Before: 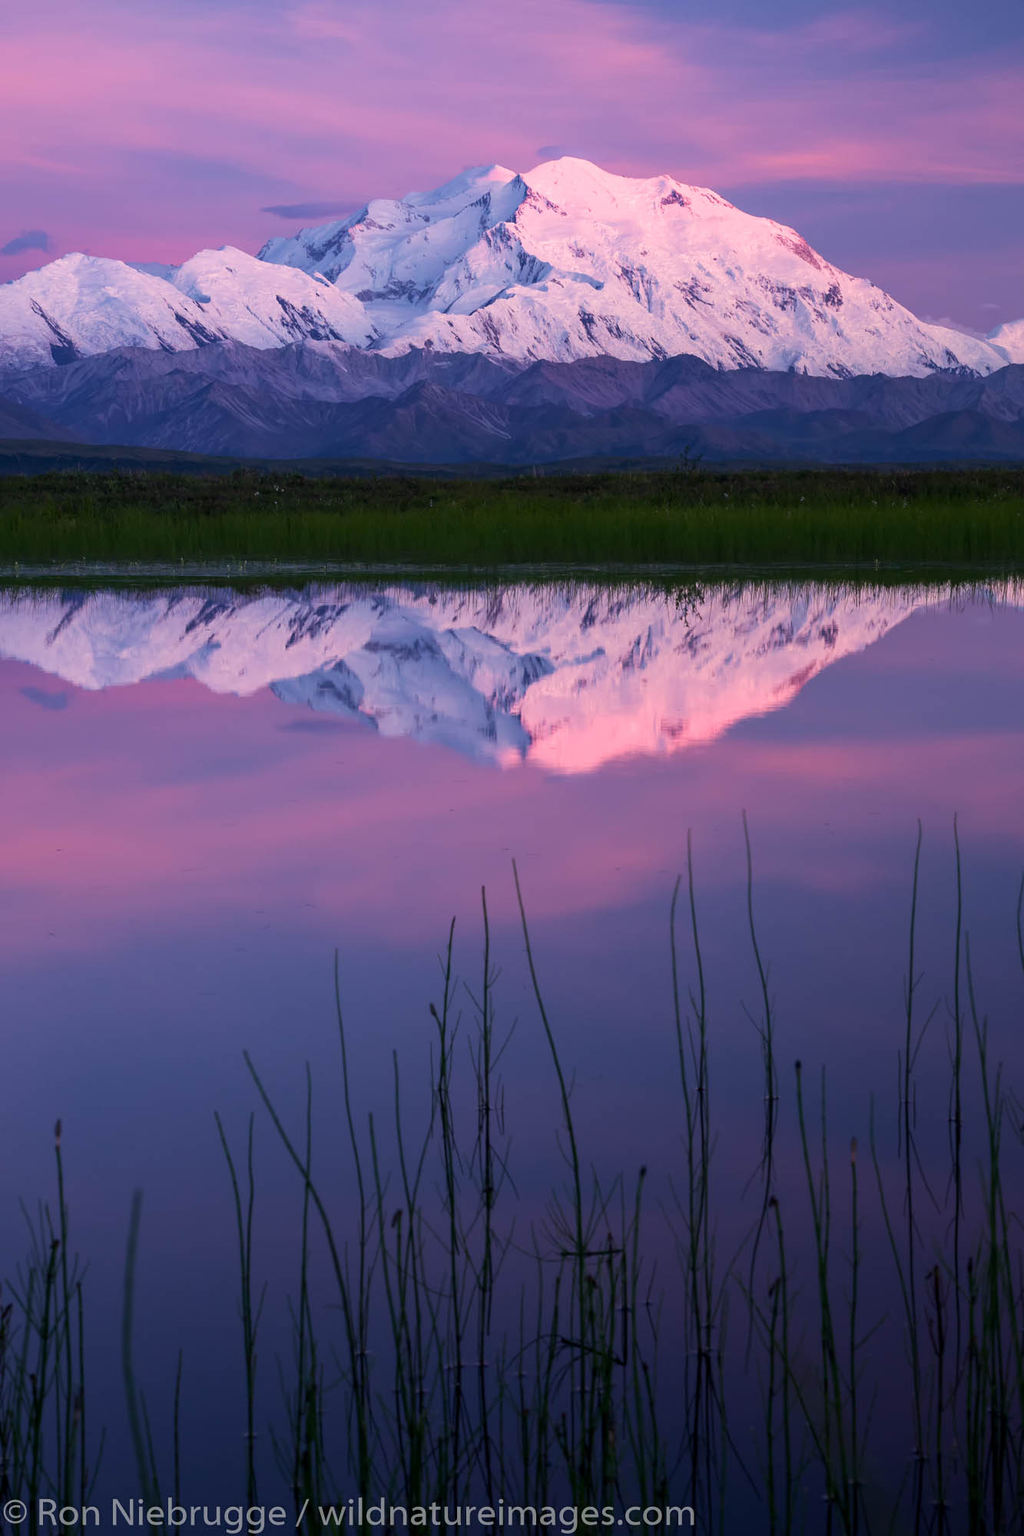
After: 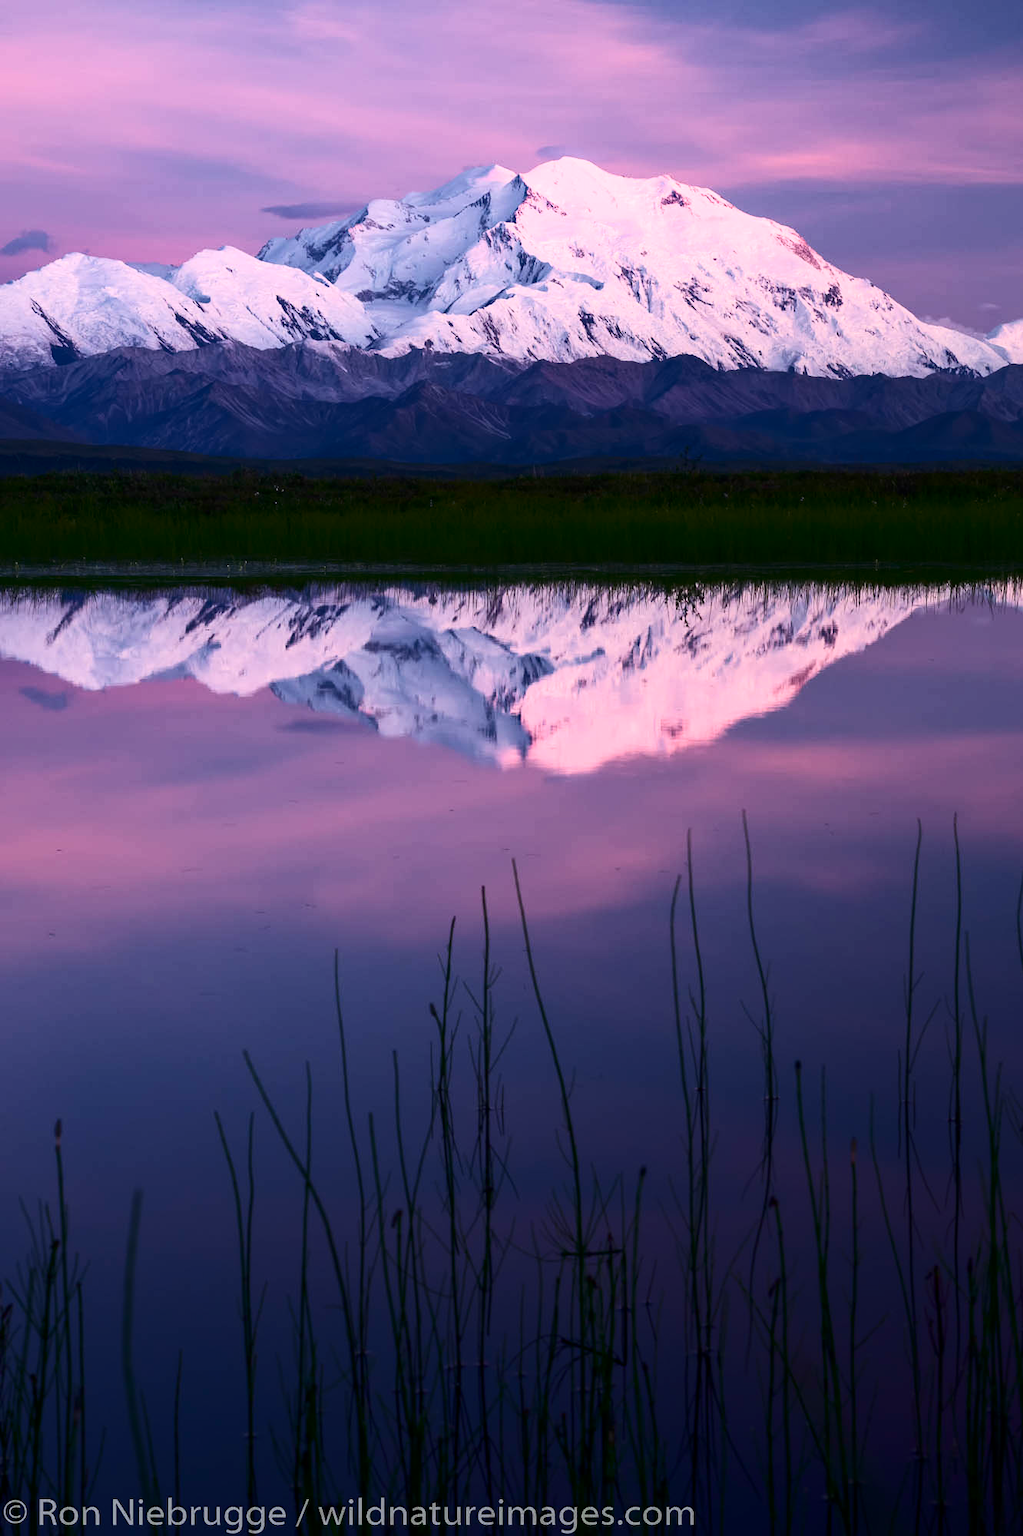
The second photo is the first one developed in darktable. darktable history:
shadows and highlights: shadows -10.3, white point adjustment 1.65, highlights 9.91
contrast brightness saturation: contrast 0.299
